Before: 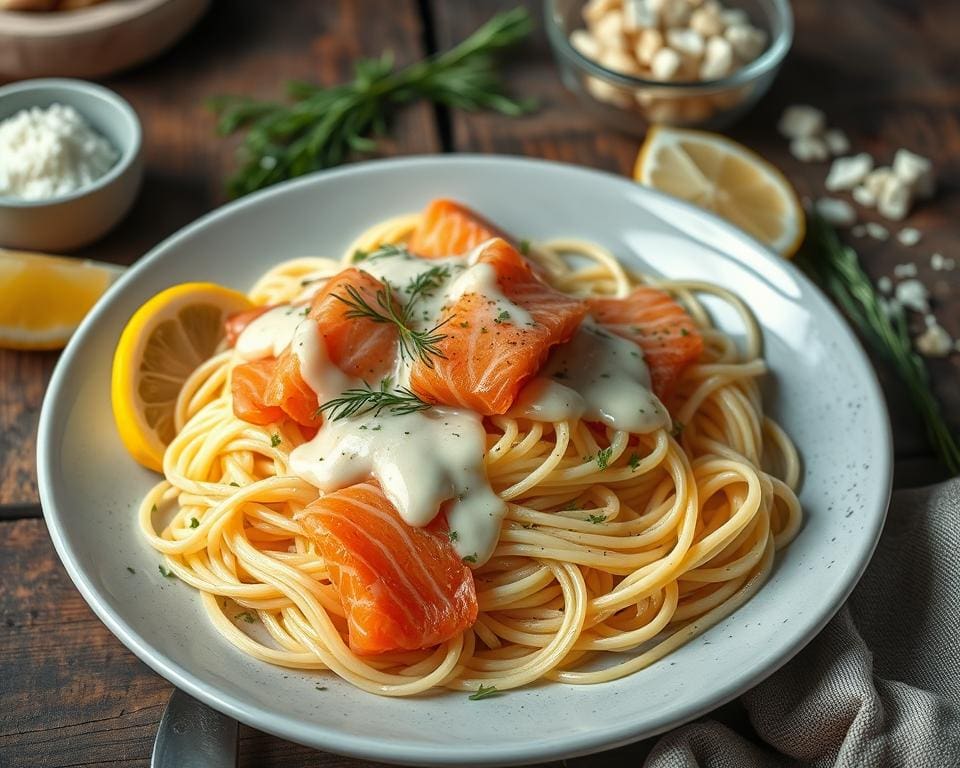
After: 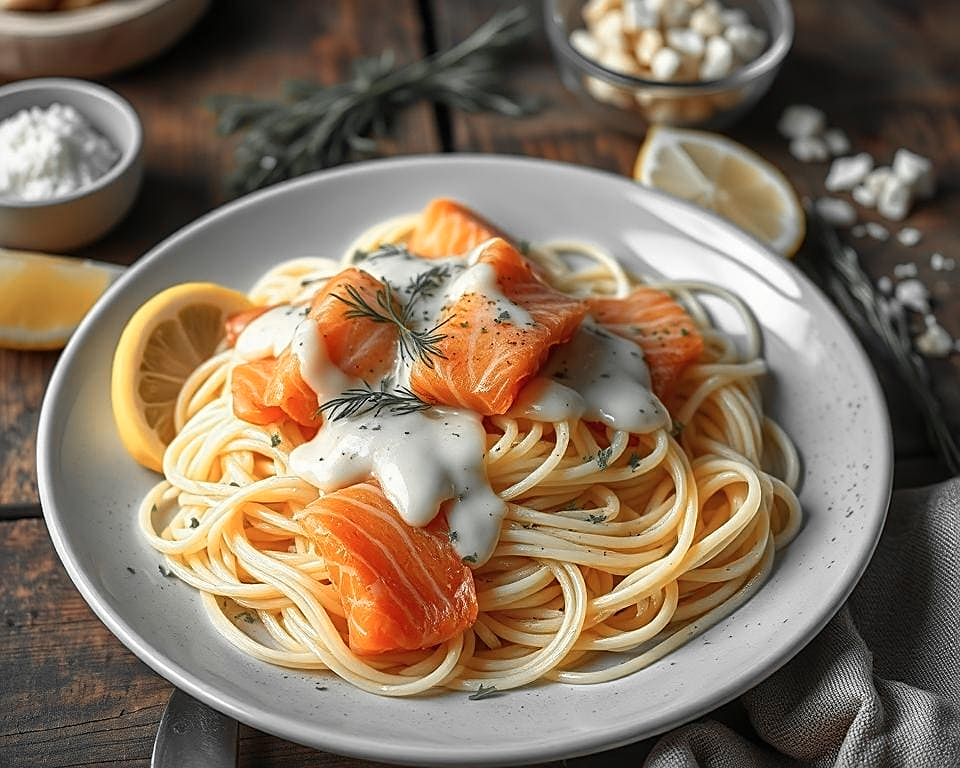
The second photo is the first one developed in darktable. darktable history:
sharpen: on, module defaults
color zones: curves: ch0 [(0, 0.447) (0.184, 0.543) (0.323, 0.476) (0.429, 0.445) (0.571, 0.443) (0.714, 0.451) (0.857, 0.452) (1, 0.447)]; ch1 [(0, 0.464) (0.176, 0.46) (0.287, 0.177) (0.429, 0.002) (0.571, 0) (0.714, 0) (0.857, 0) (1, 0.464)]
